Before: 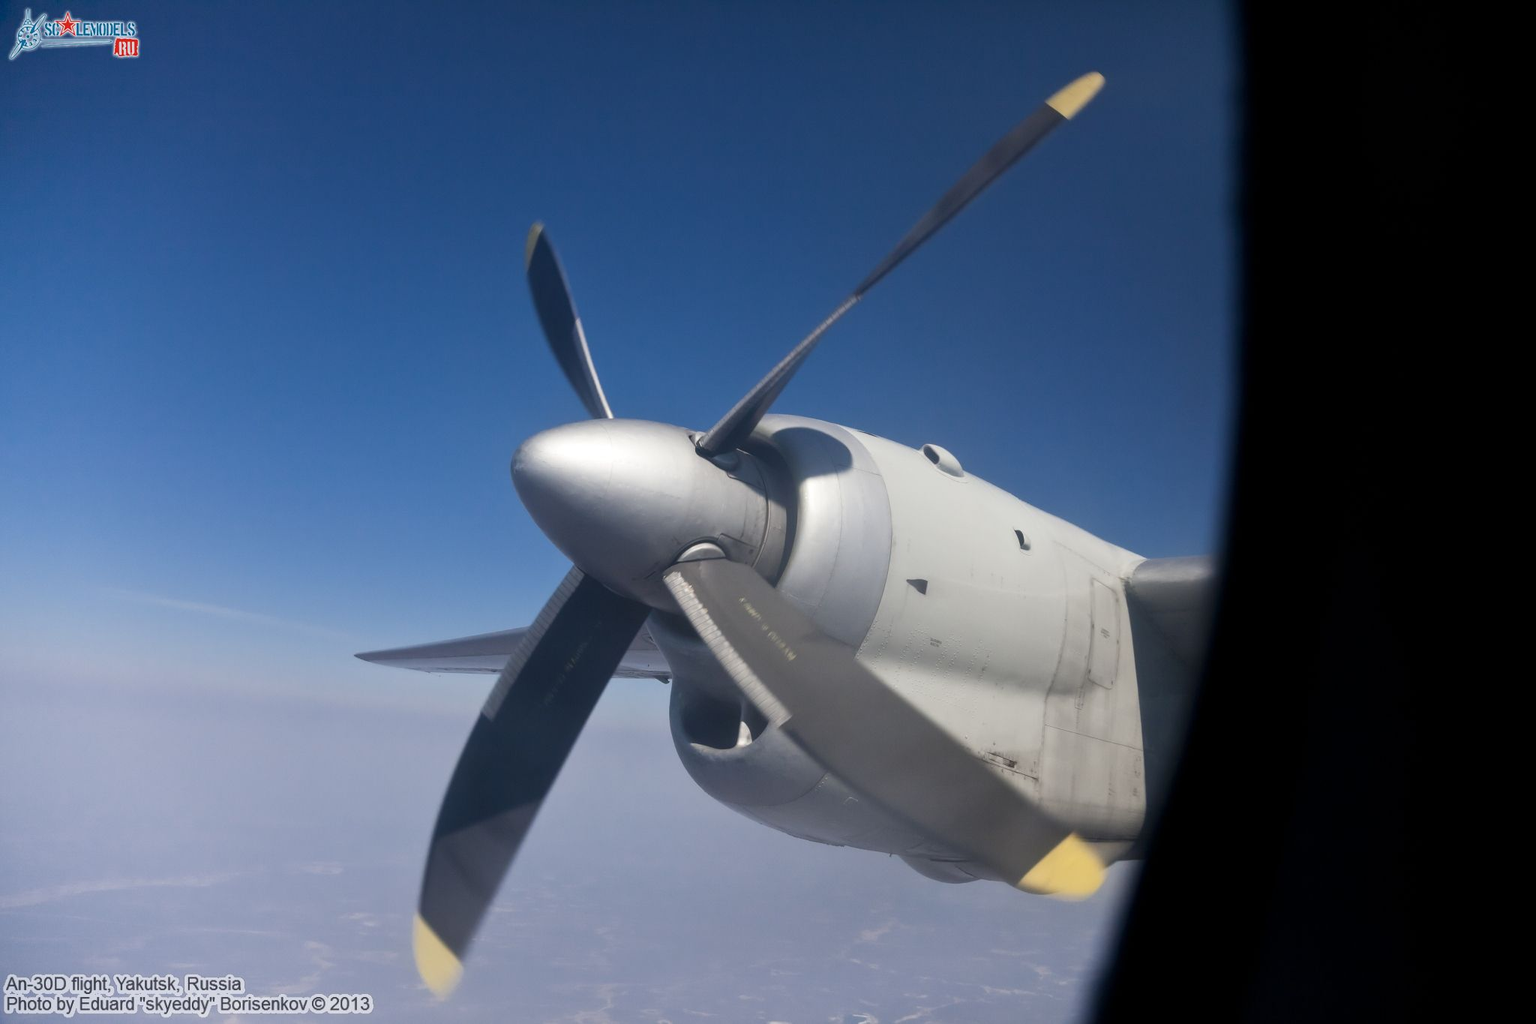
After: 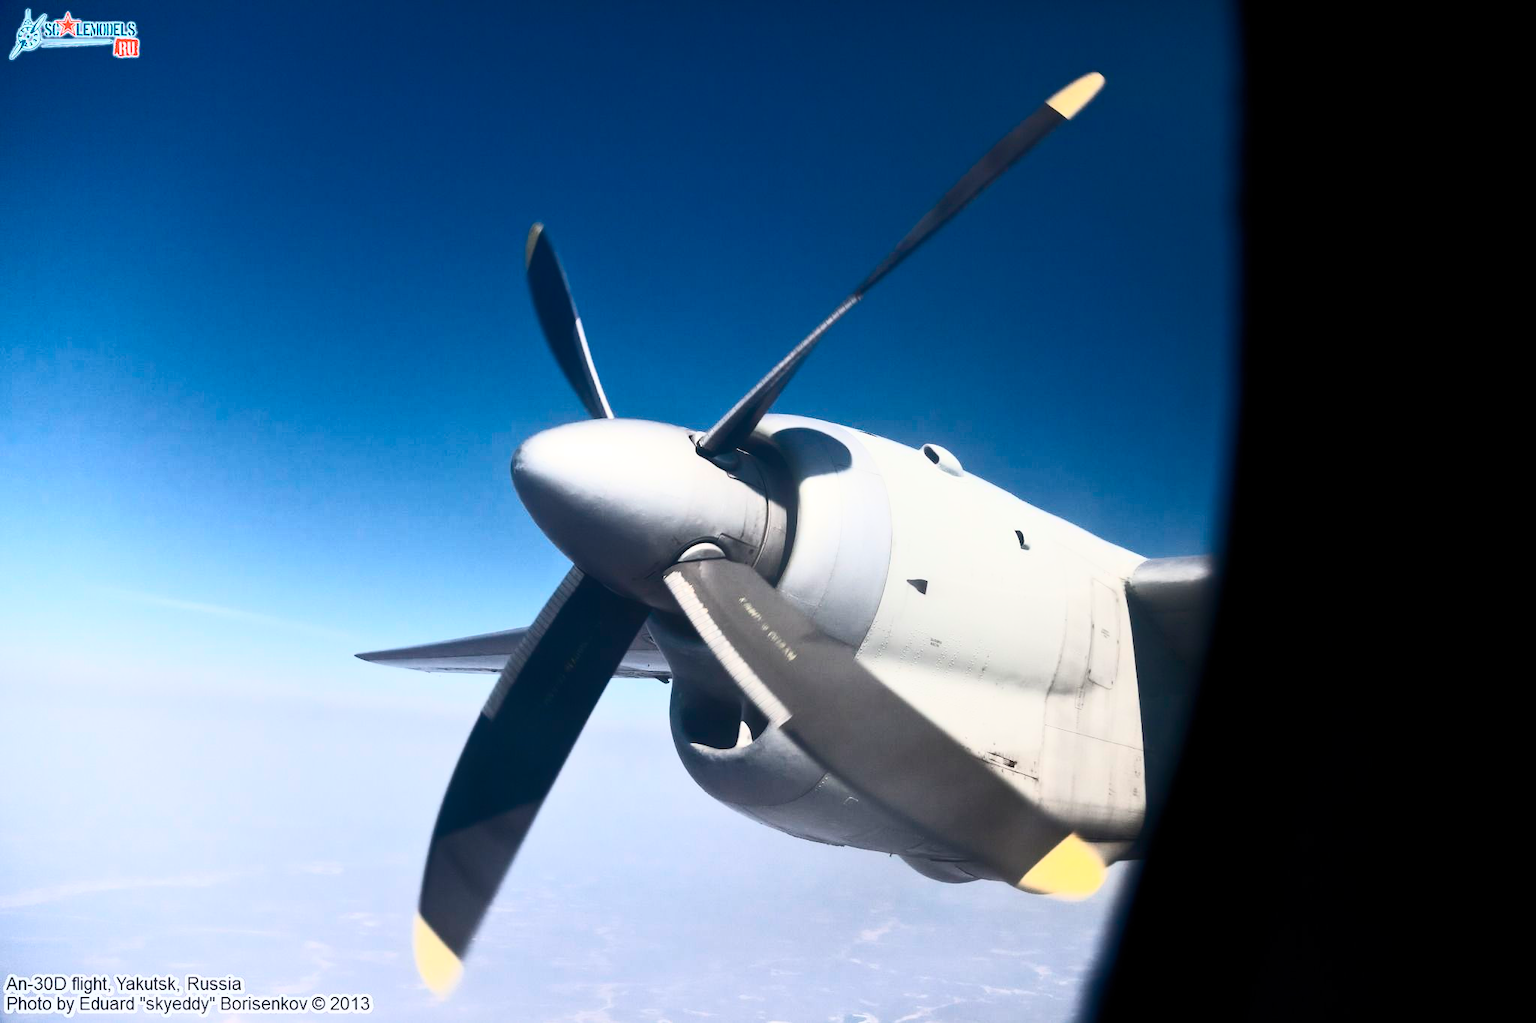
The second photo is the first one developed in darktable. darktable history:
contrast brightness saturation: contrast 0.636, brightness 0.335, saturation 0.145
